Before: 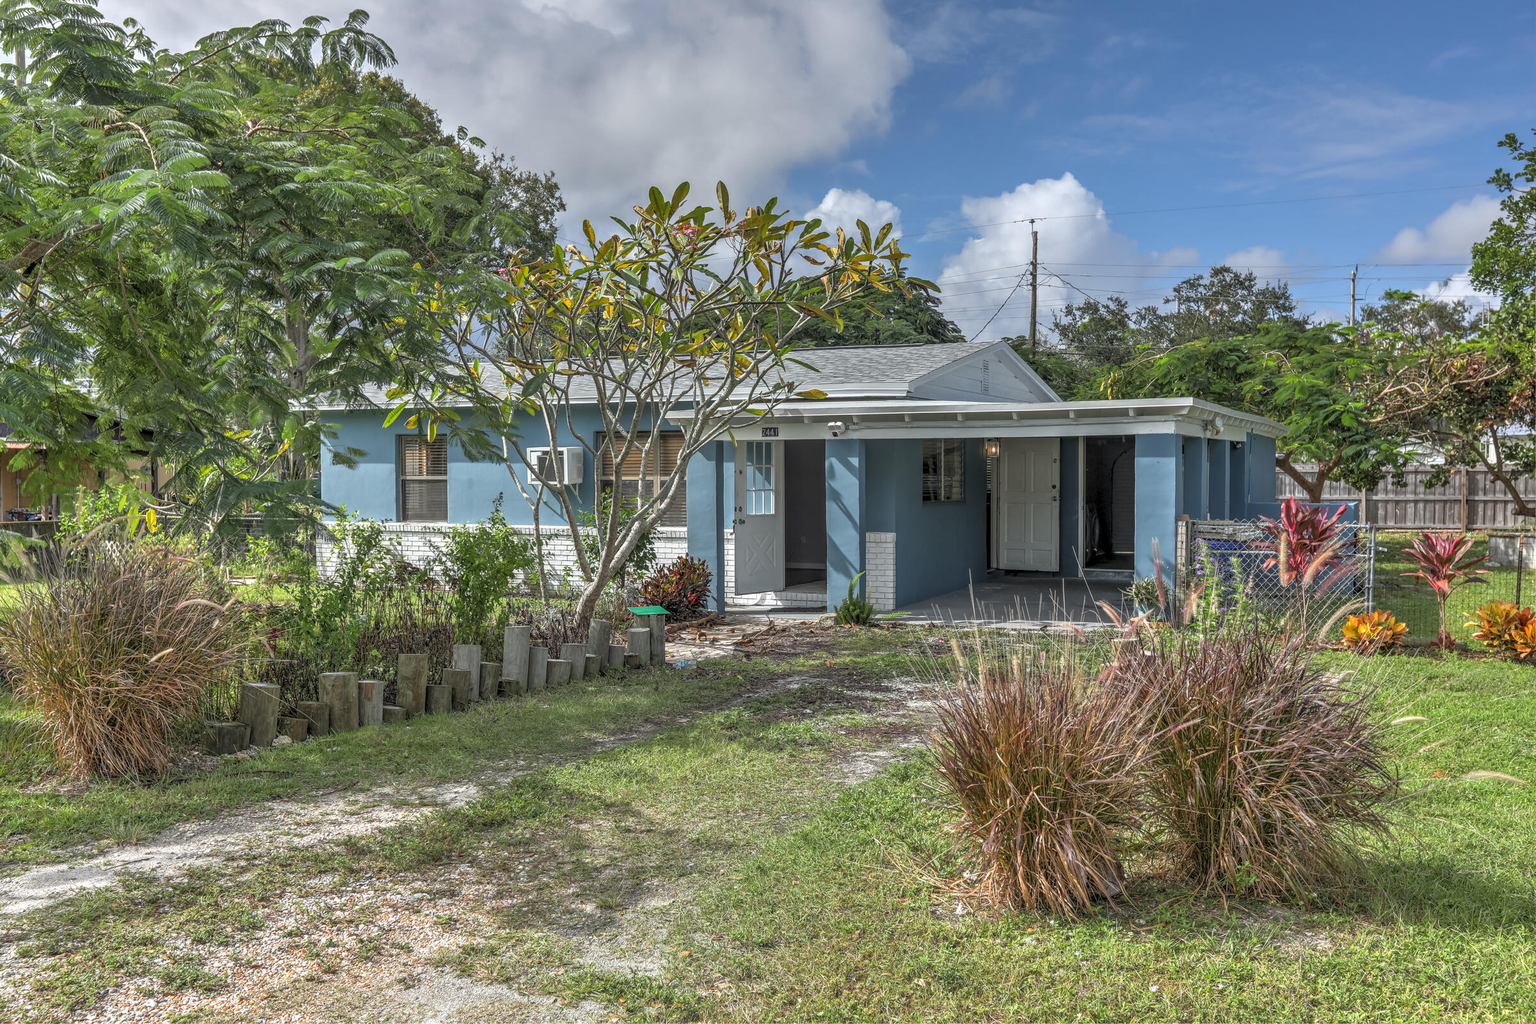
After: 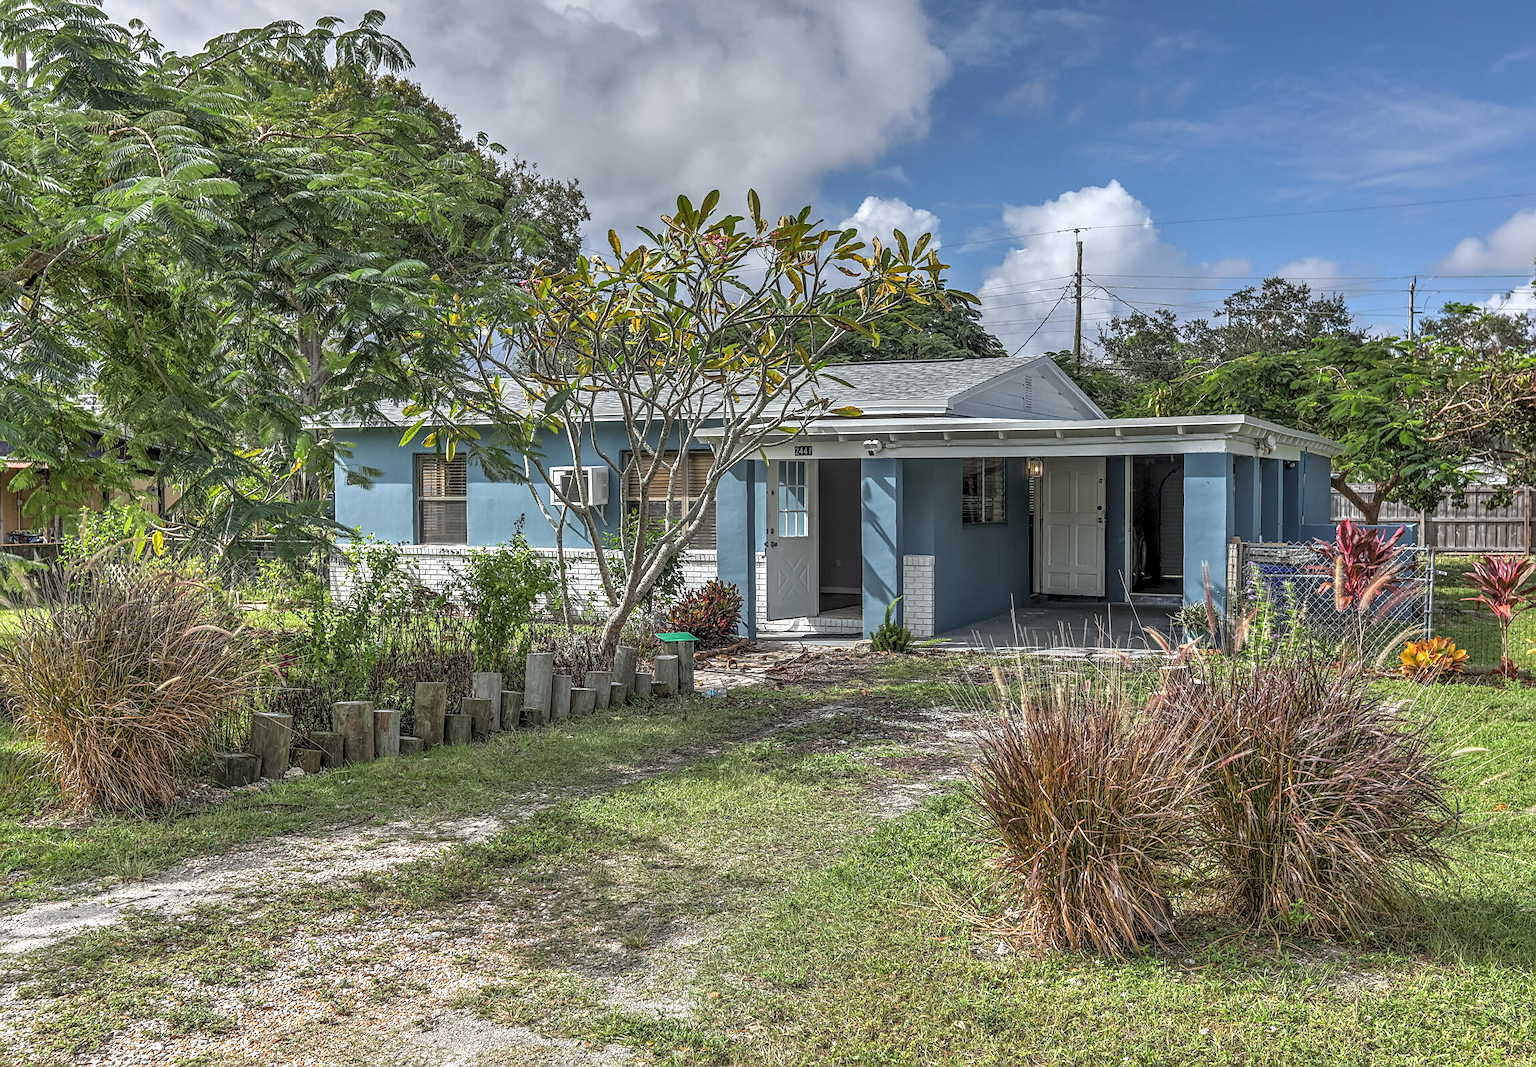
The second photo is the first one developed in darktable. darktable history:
crop: right 4.088%, bottom 0.018%
shadows and highlights: shadows 36.63, highlights -27.15, soften with gaussian
sharpen: on, module defaults
local contrast: on, module defaults
